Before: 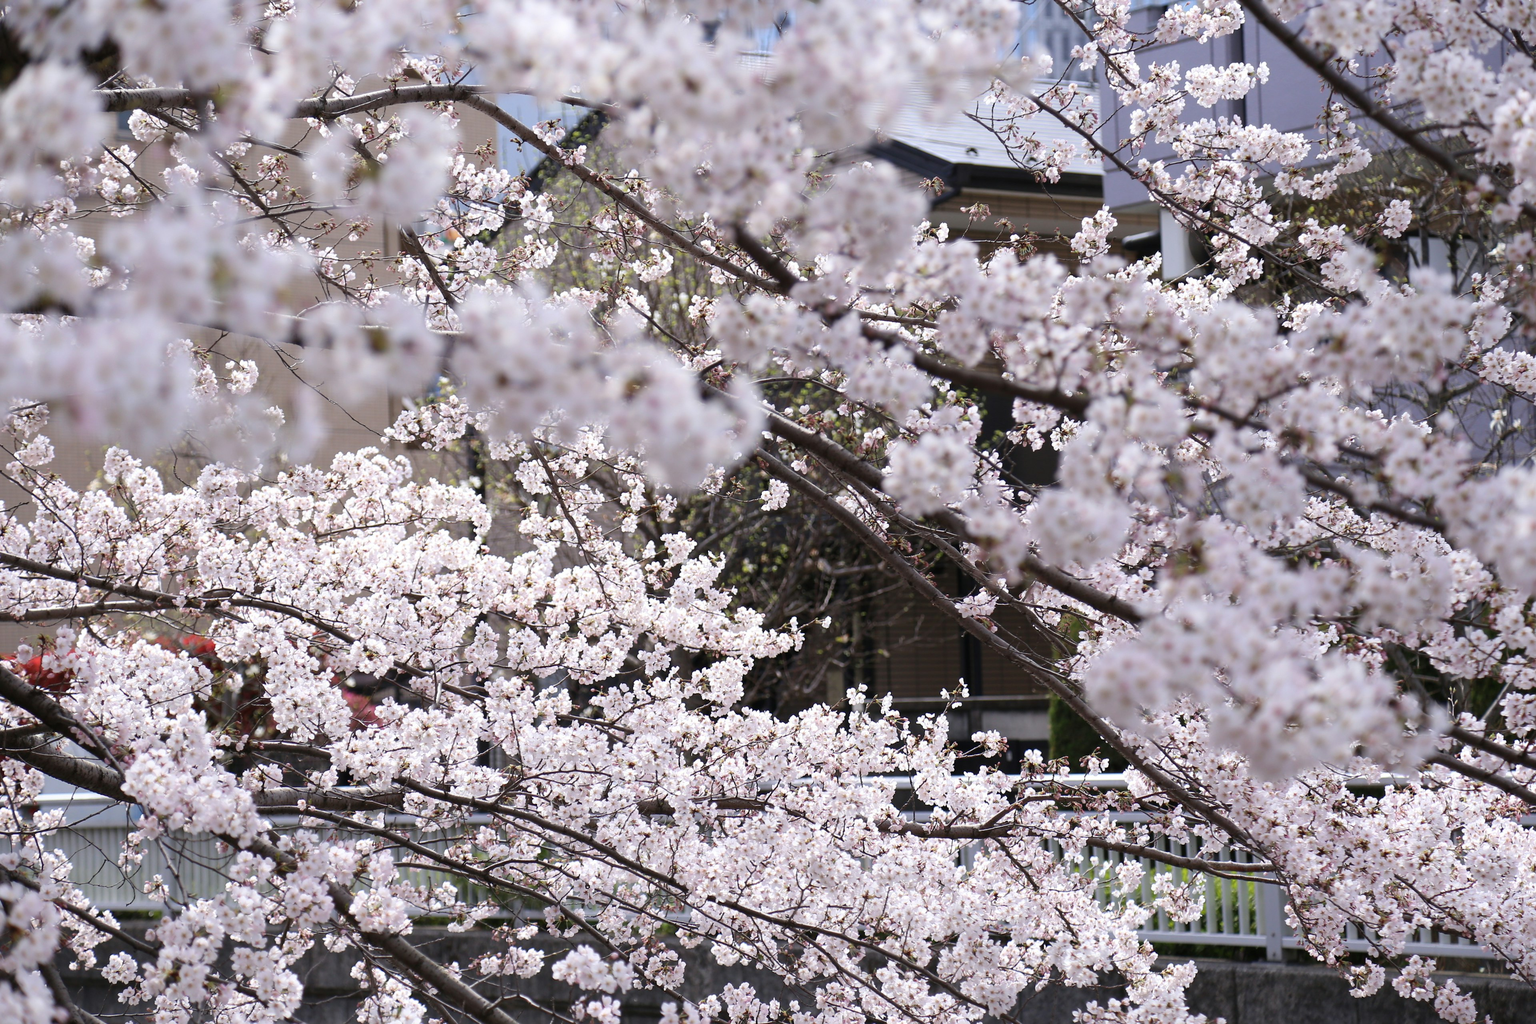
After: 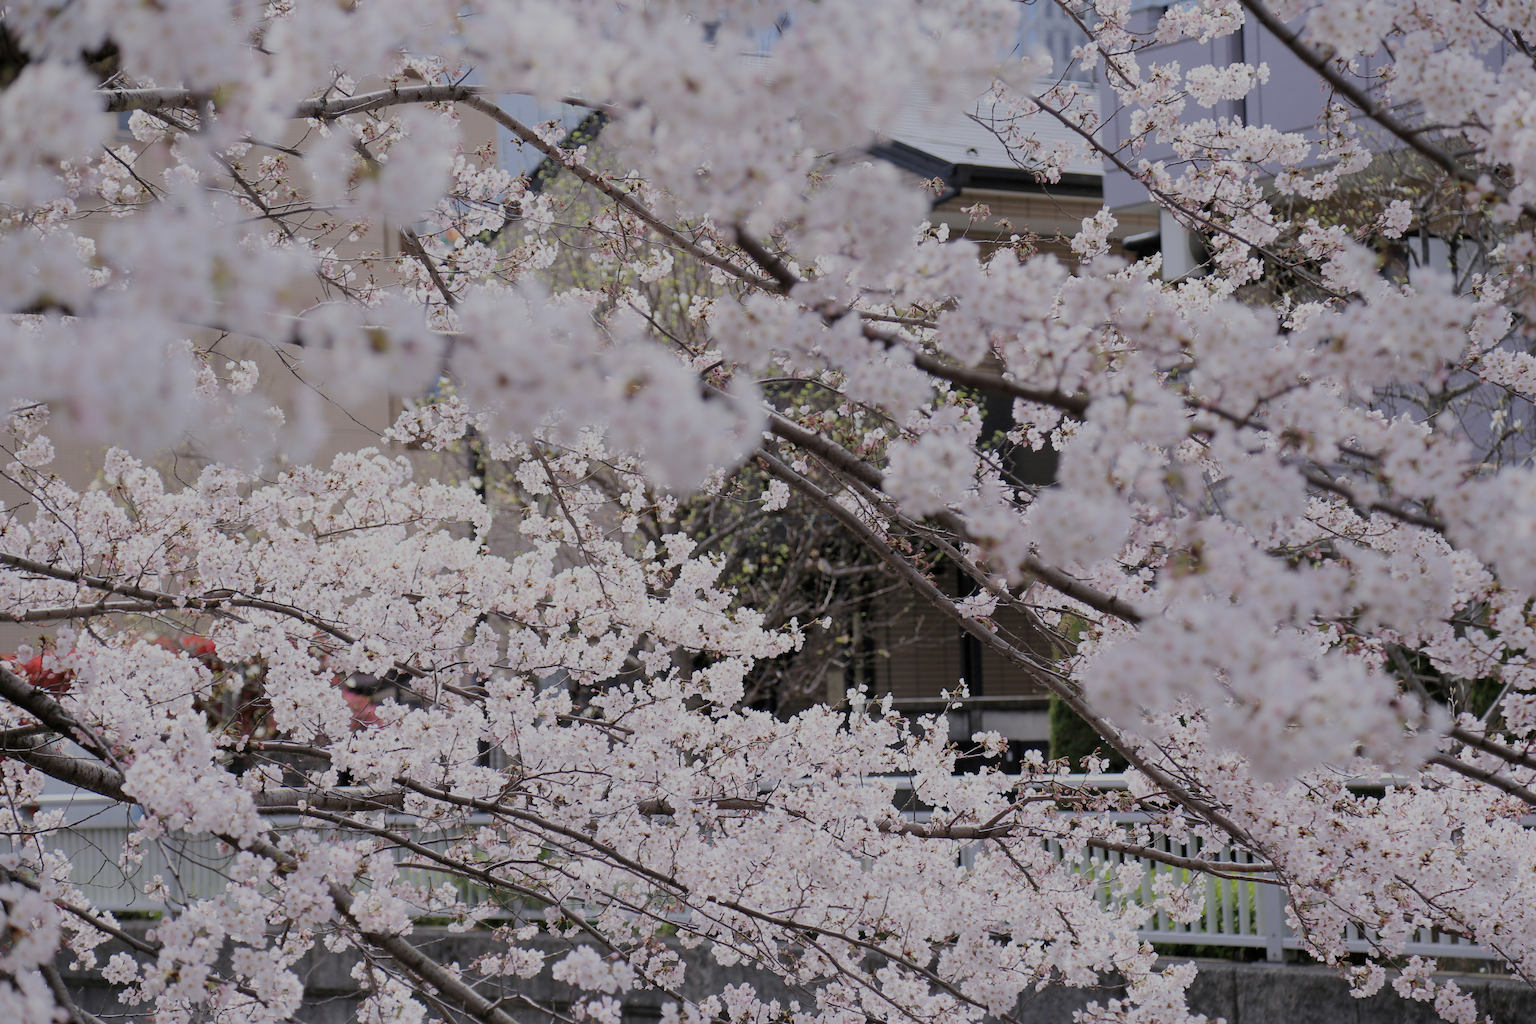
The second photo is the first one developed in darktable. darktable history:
filmic rgb: middle gray luminance 2.76%, black relative exposure -9.91 EV, white relative exposure 6.98 EV, threshold 5.99 EV, dynamic range scaling 10.11%, target black luminance 0%, hardness 3.16, latitude 43.59%, contrast 0.67, highlights saturation mix 3.8%, shadows ↔ highlights balance 12.91%, enable highlight reconstruction true
